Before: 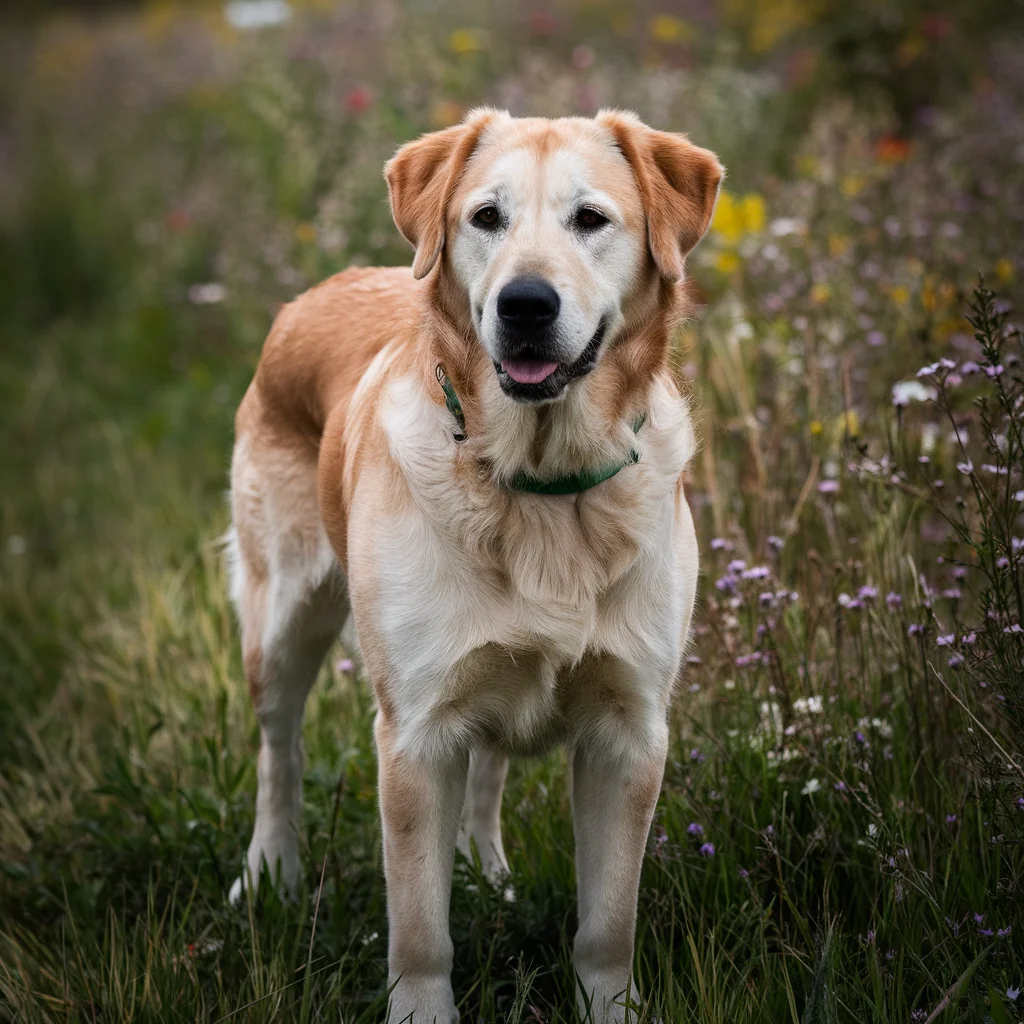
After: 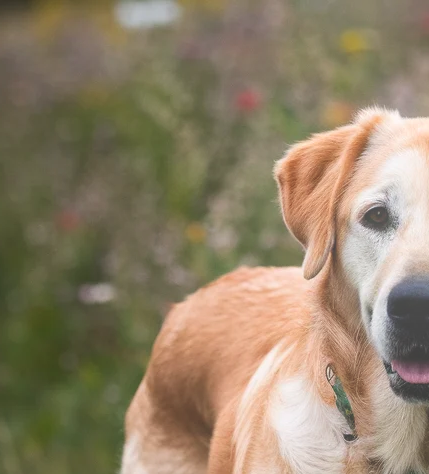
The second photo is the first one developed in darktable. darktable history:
exposure: black level correction -0.005, exposure 0.054 EV, compensate highlight preservation false
contrast brightness saturation: contrast 0.05
bloom: on, module defaults
shadows and highlights: highlights color adjustment 0%, soften with gaussian
crop and rotate: left 10.817%, top 0.062%, right 47.194%, bottom 53.626%
